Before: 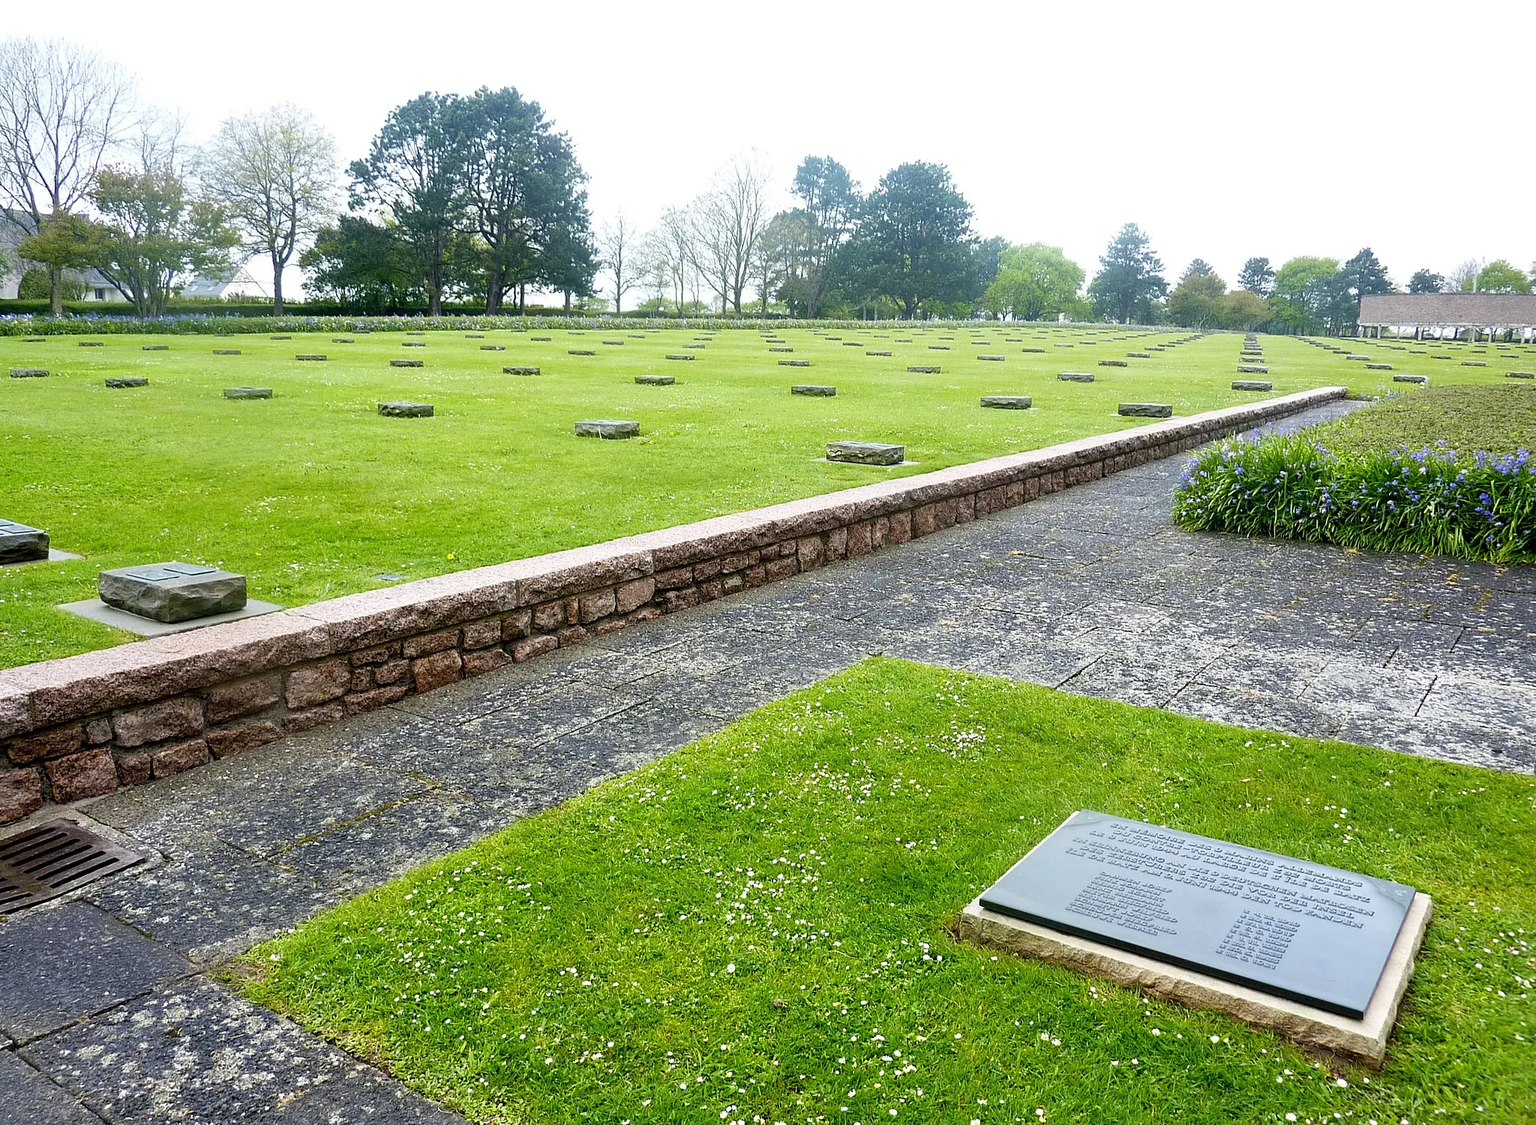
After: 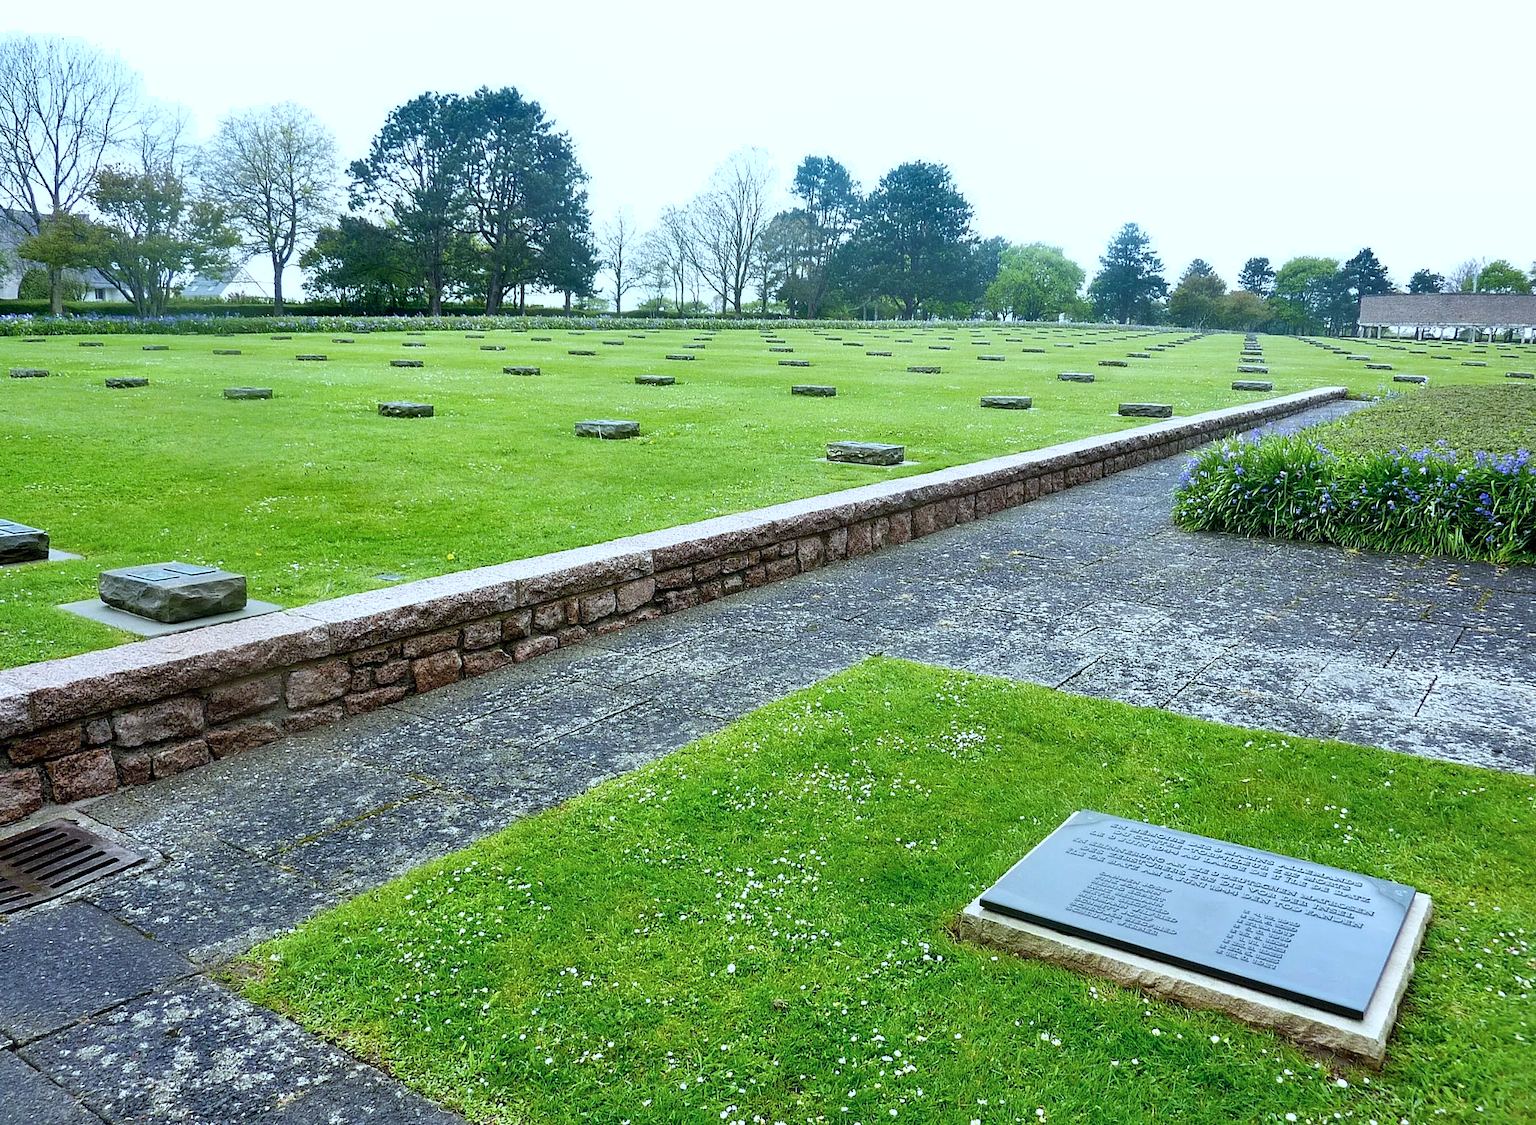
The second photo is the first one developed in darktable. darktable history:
color calibration: gray › normalize channels true, illuminant F (fluorescent), F source F9 (Cool White Deluxe 4150 K) – high CRI, x 0.374, y 0.373, temperature 4157.53 K, gamut compression 0.027
shadows and highlights: white point adjustment 0.064, soften with gaussian
